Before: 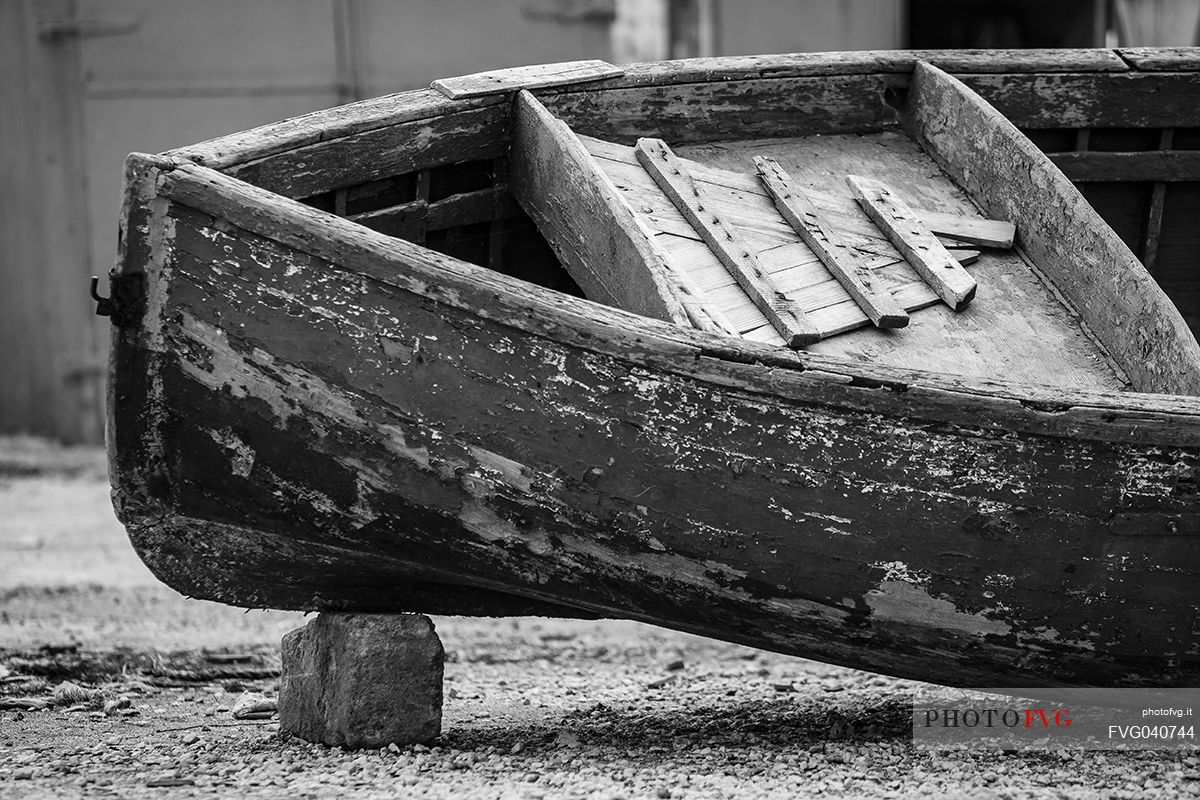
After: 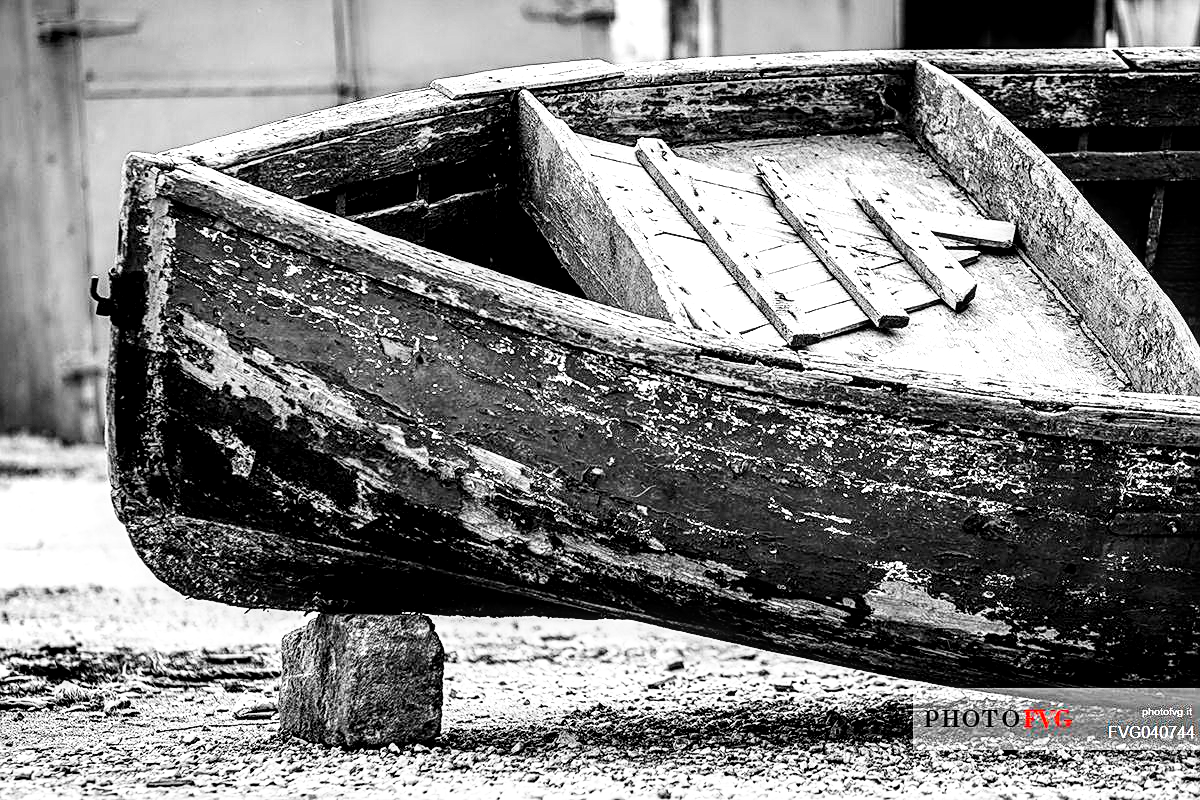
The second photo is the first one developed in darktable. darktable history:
base curve: curves: ch0 [(0, 0) (0.007, 0.004) (0.027, 0.03) (0.046, 0.07) (0.207, 0.54) (0.442, 0.872) (0.673, 0.972) (1, 1)], preserve colors none
sharpen: on, module defaults
local contrast: highlights 60%, shadows 60%, detail 160%
exposure: black level correction 0.001, exposure 0.14 EV, compensate highlight preservation false
